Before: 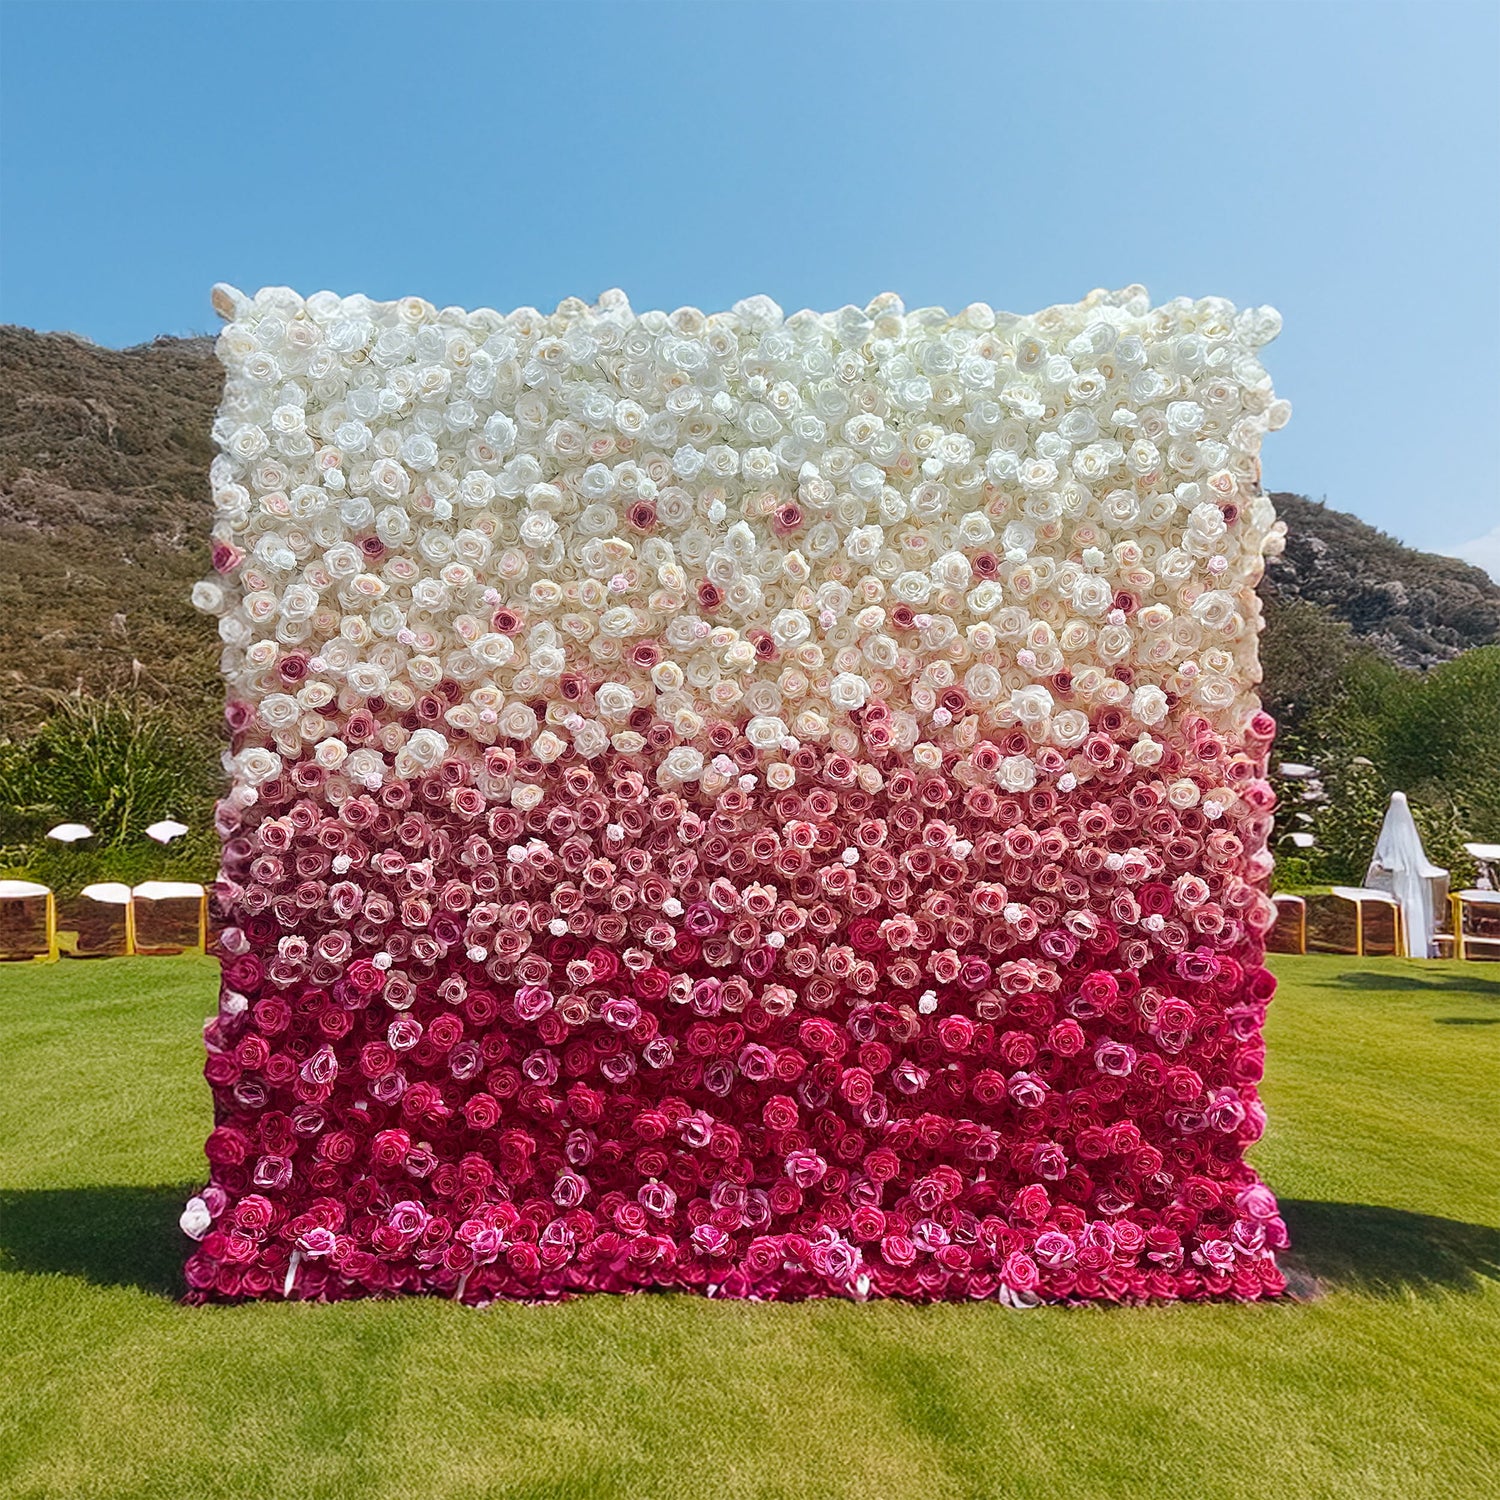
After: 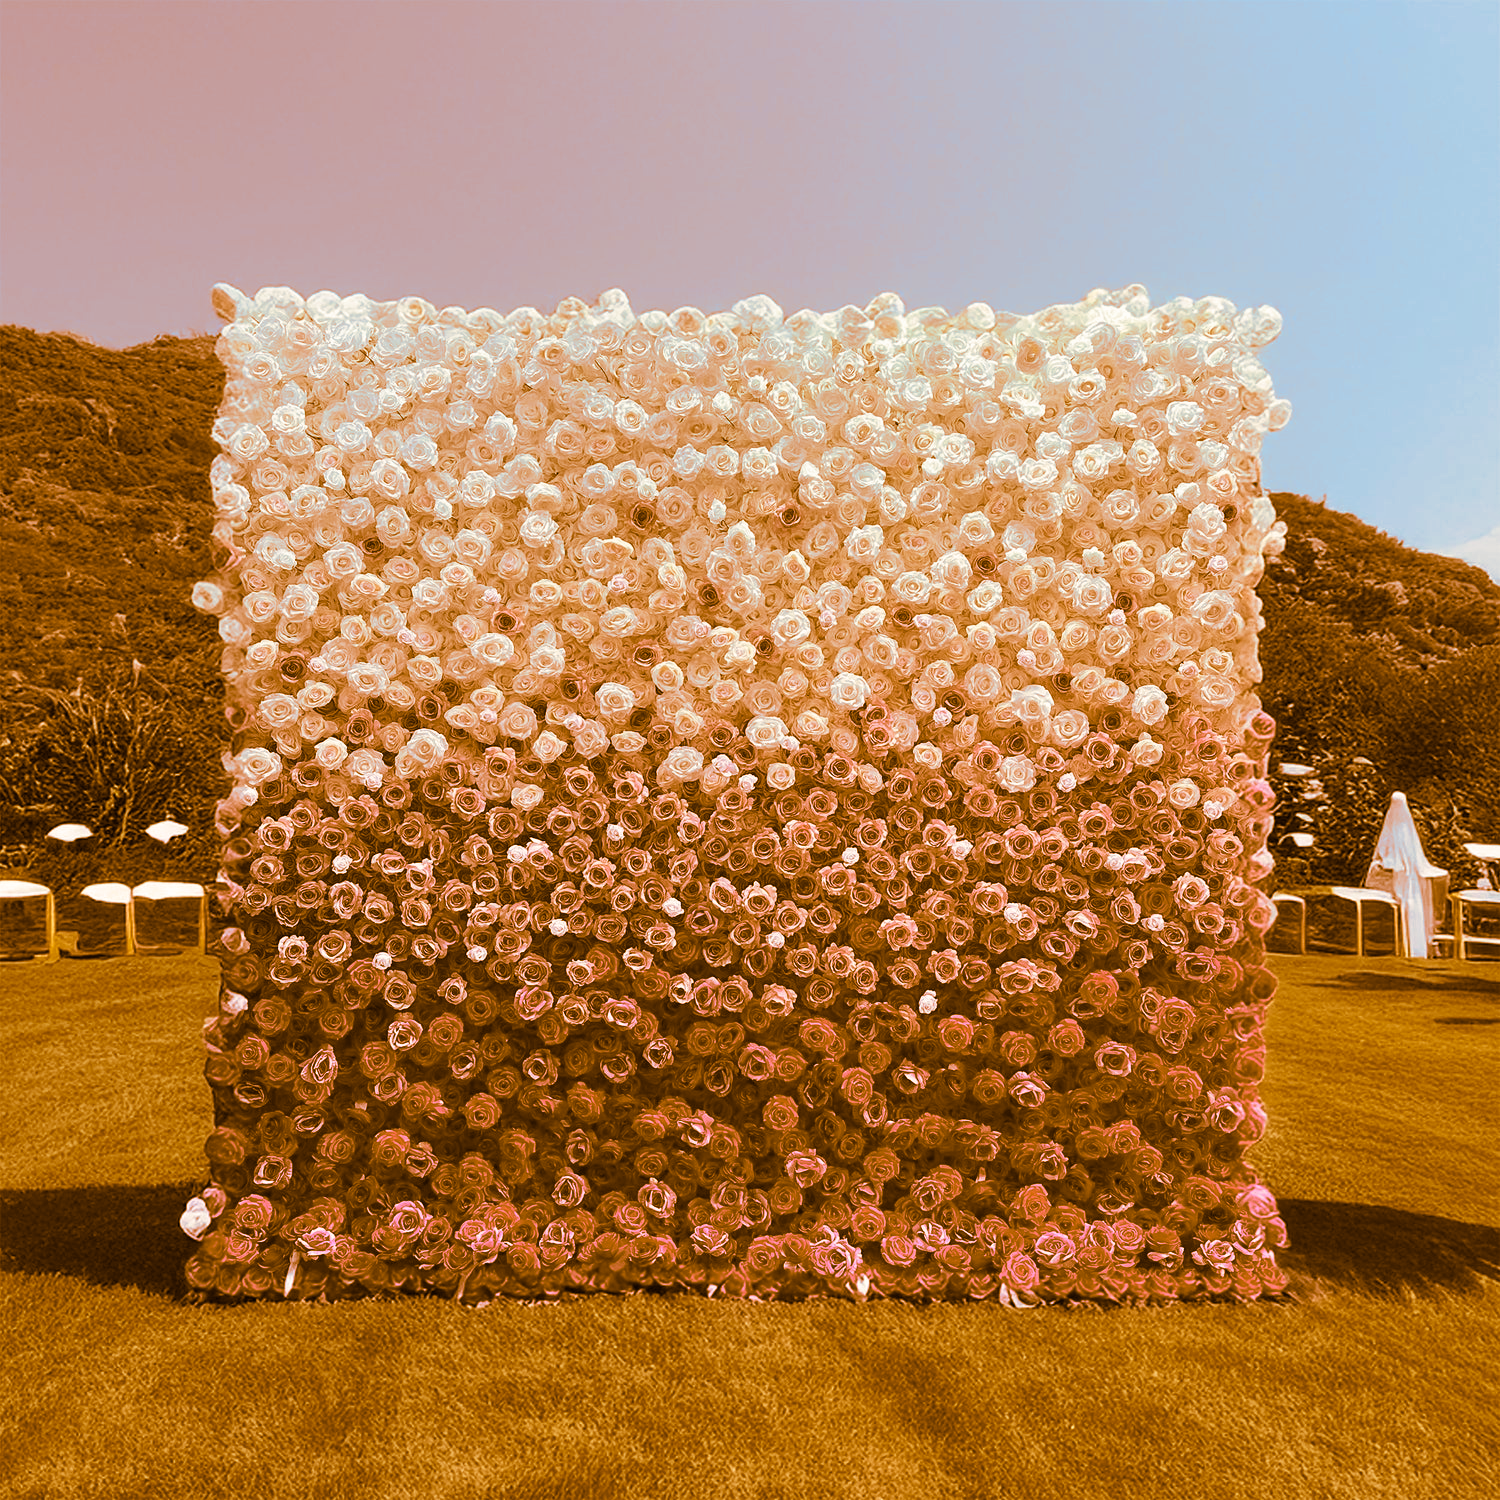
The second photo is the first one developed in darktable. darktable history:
color correction: highlights b* 3
split-toning: shadows › hue 26°, shadows › saturation 0.92, highlights › hue 40°, highlights › saturation 0.92, balance -63, compress 0%
